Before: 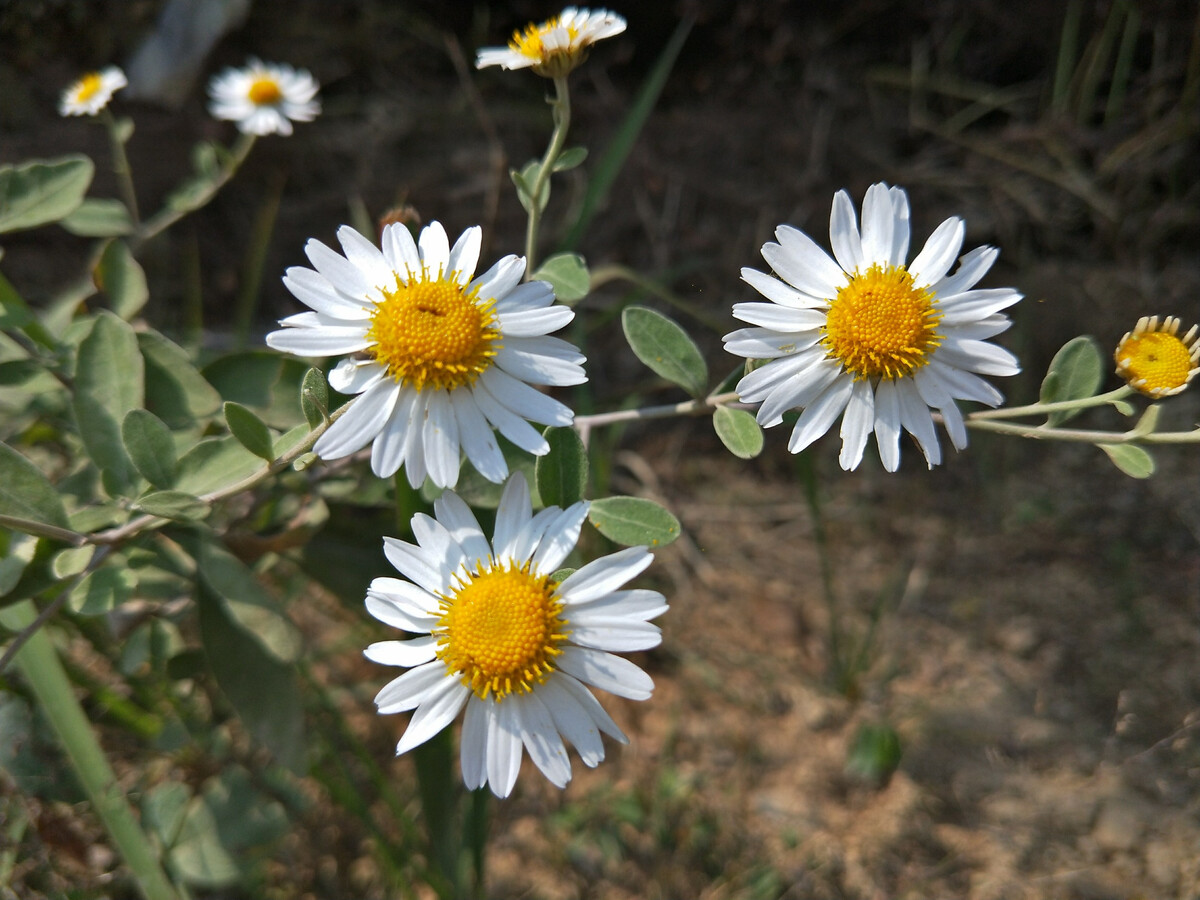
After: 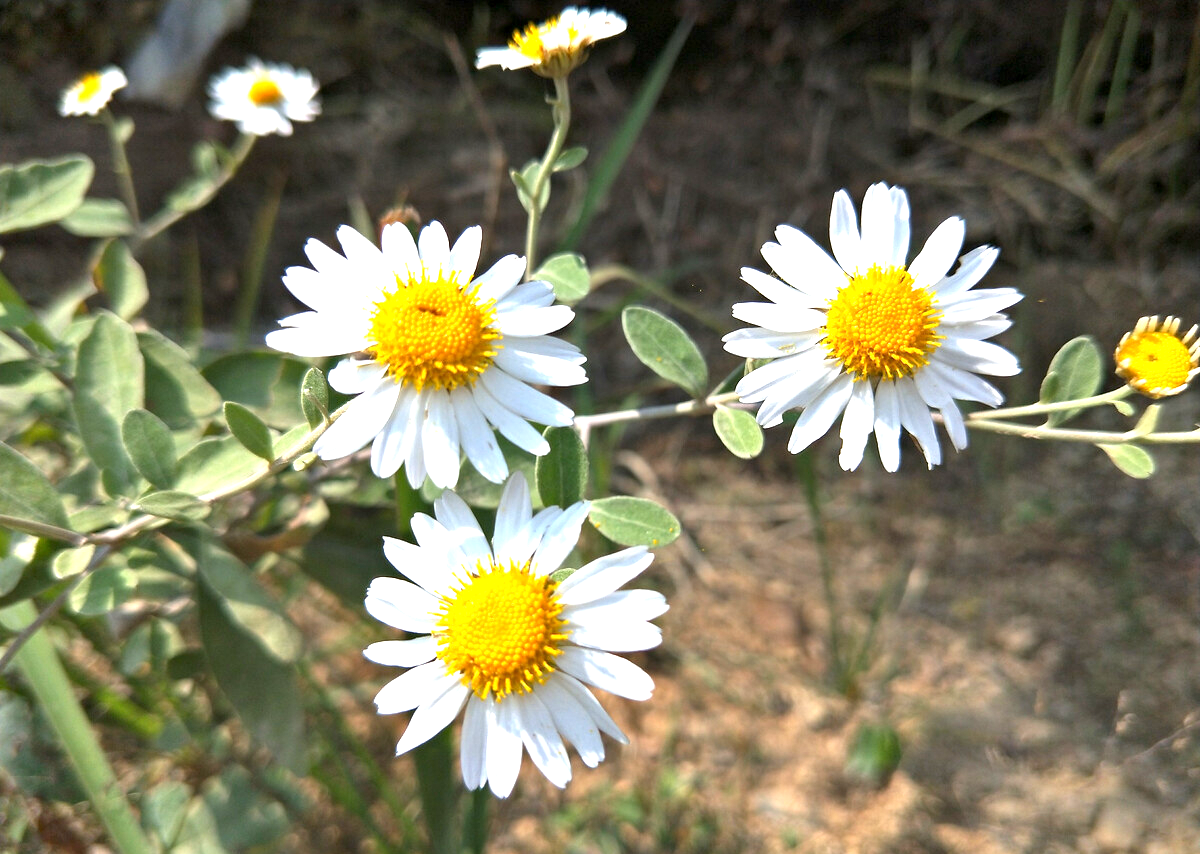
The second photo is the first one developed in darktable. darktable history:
crop and rotate: top 0.003%, bottom 5.052%
exposure: black level correction 0.001, exposure 1.305 EV, compensate highlight preservation false
